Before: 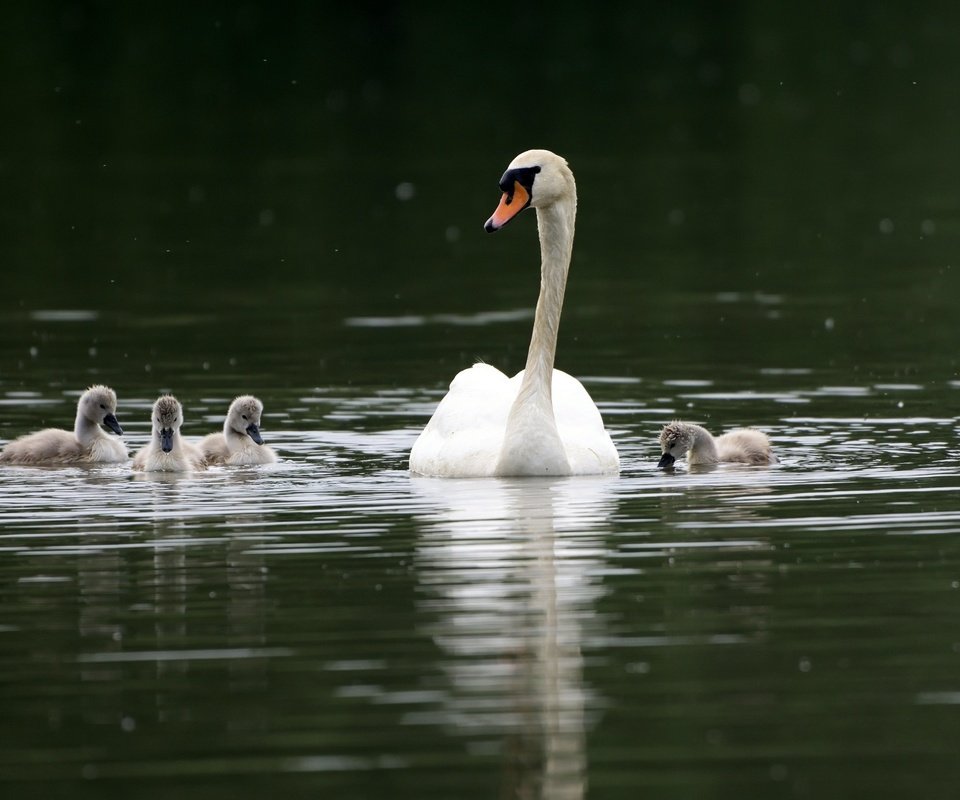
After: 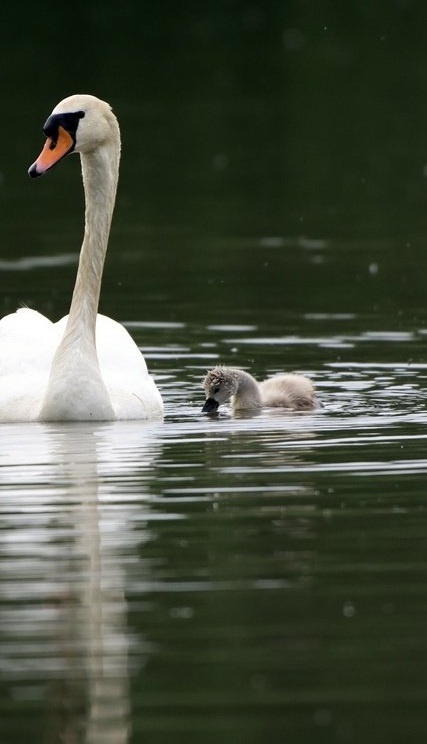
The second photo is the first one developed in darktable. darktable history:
crop: left 47.597%, top 6.934%, right 7.898%
